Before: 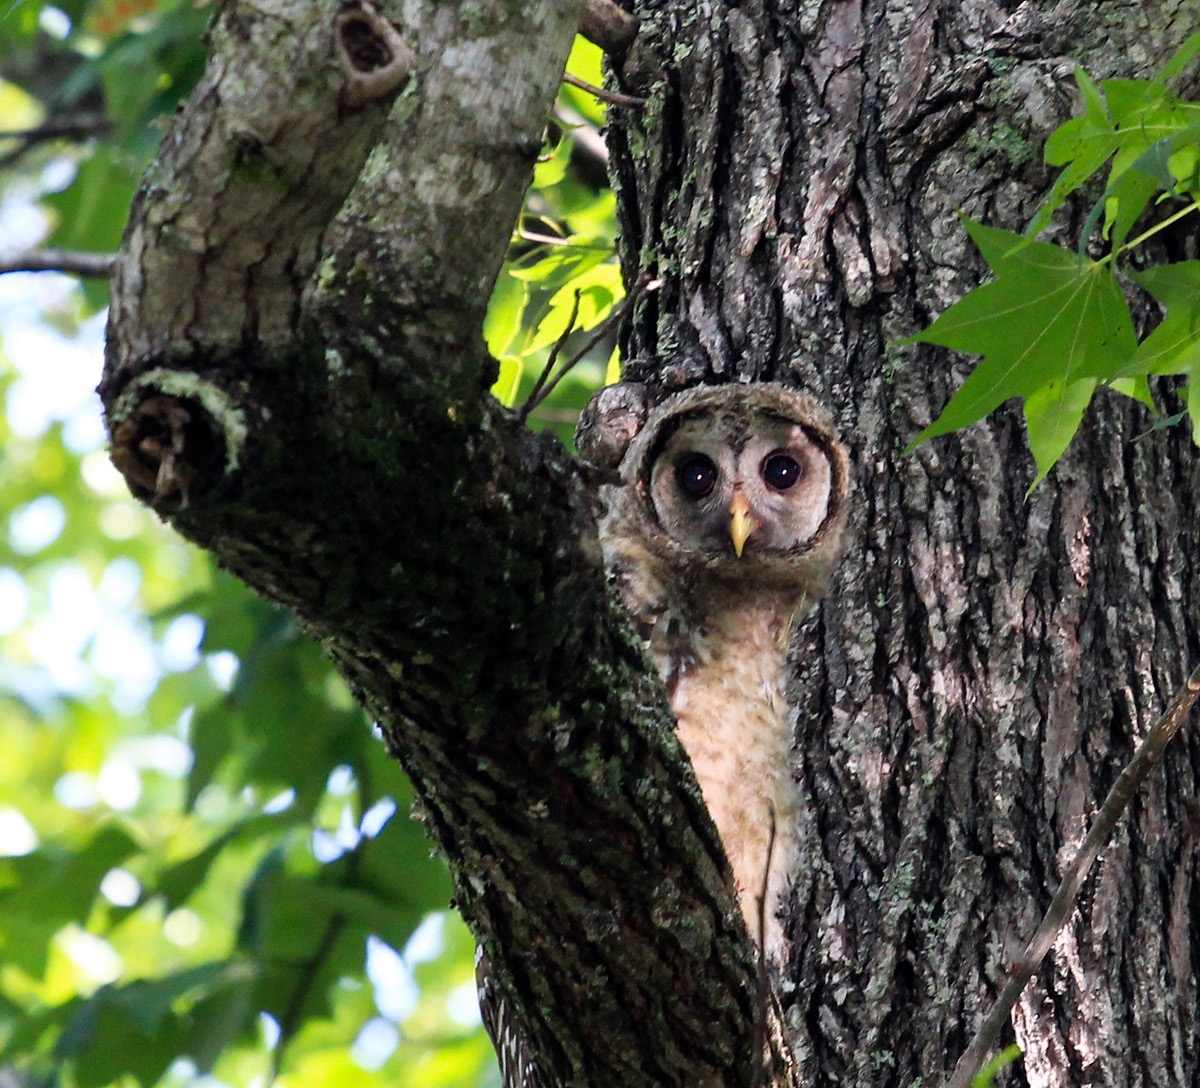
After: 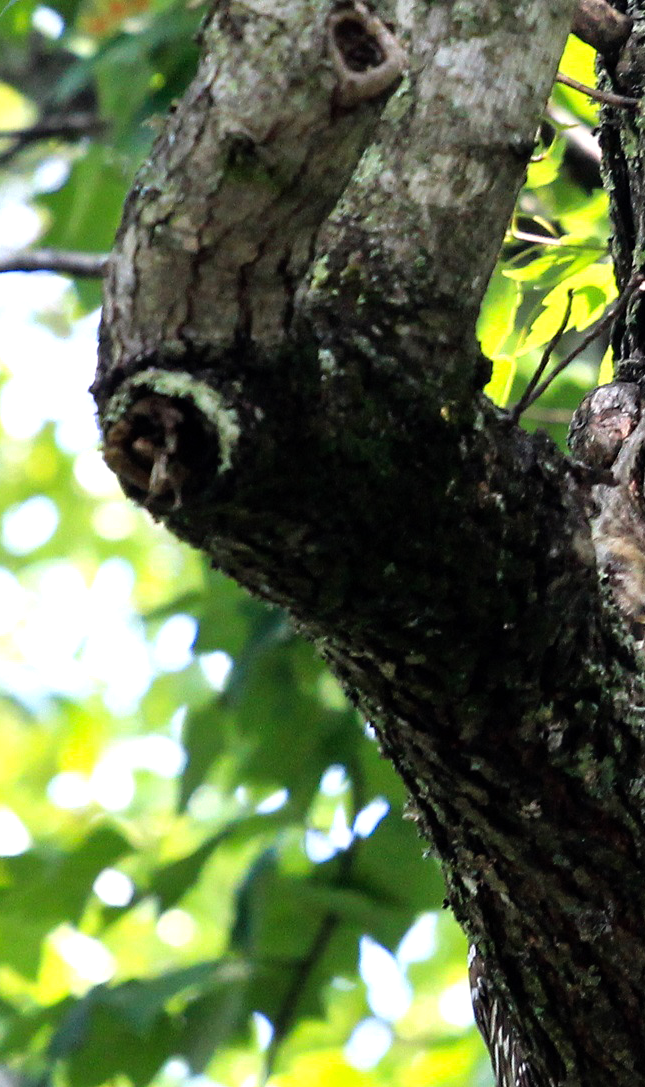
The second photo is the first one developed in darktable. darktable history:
tone equalizer: -8 EV -0.435 EV, -7 EV -0.427 EV, -6 EV -0.349 EV, -5 EV -0.208 EV, -3 EV 0.206 EV, -2 EV 0.353 EV, -1 EV 0.386 EV, +0 EV 0.427 EV
crop: left 0.663%, right 45.497%, bottom 0.086%
